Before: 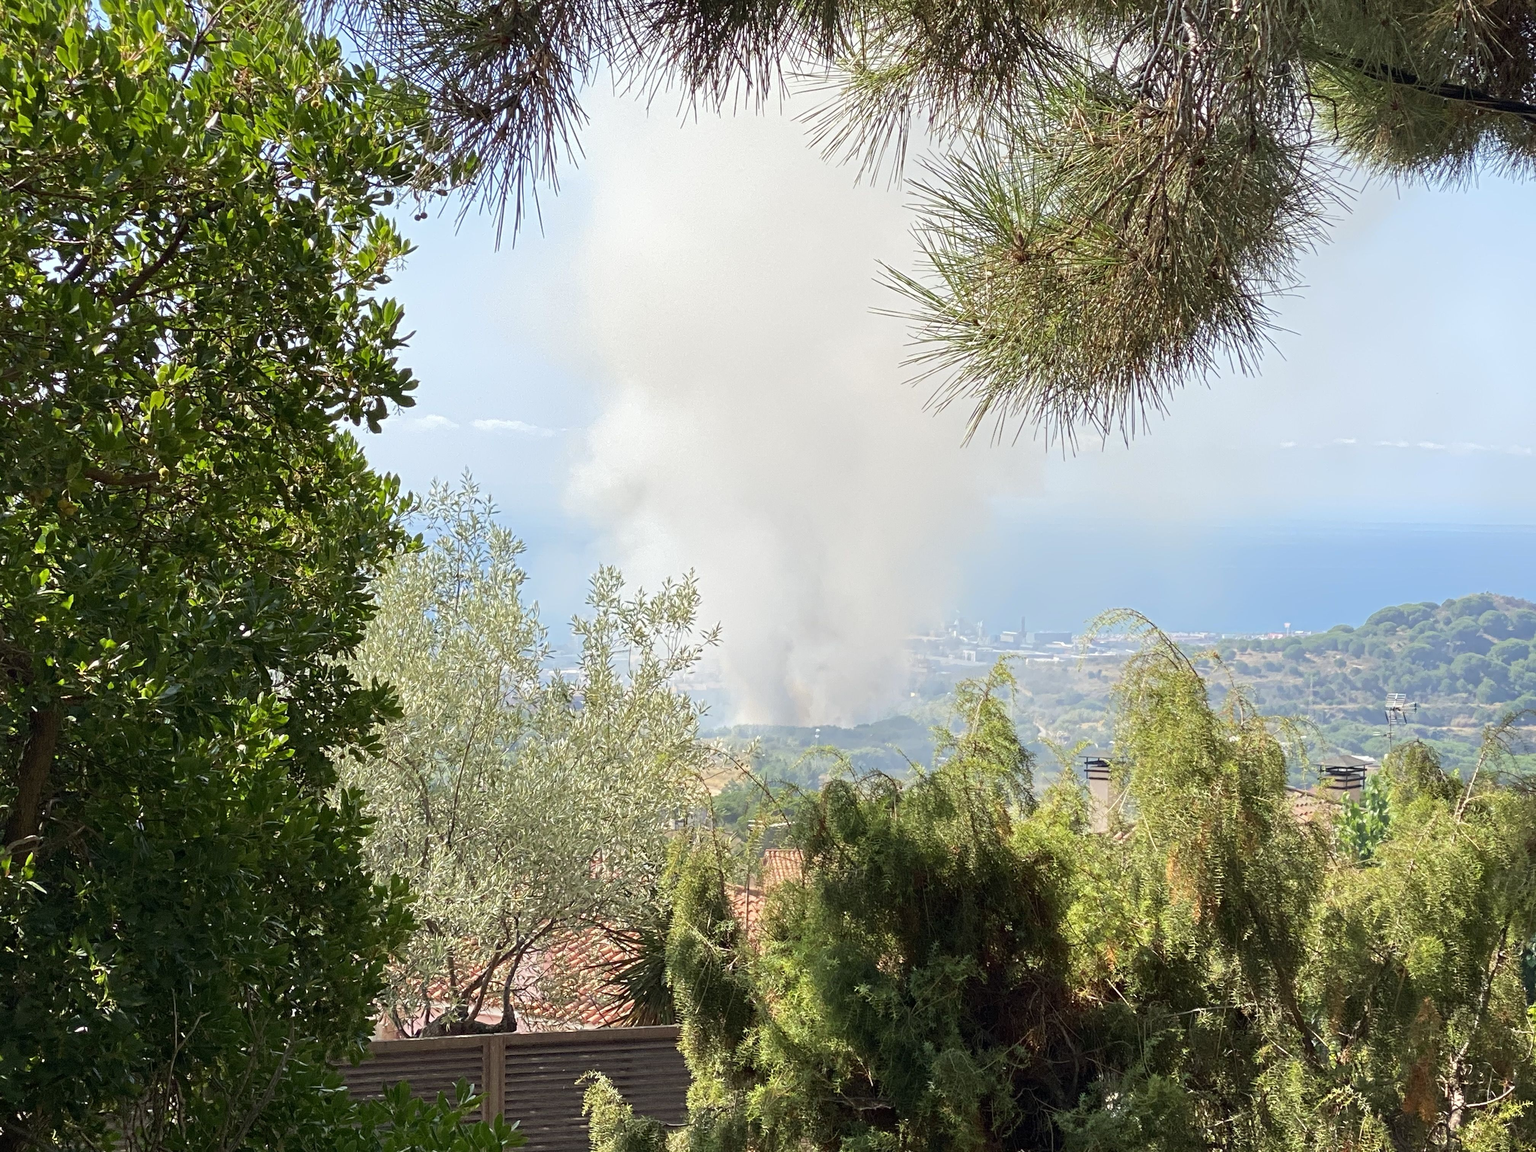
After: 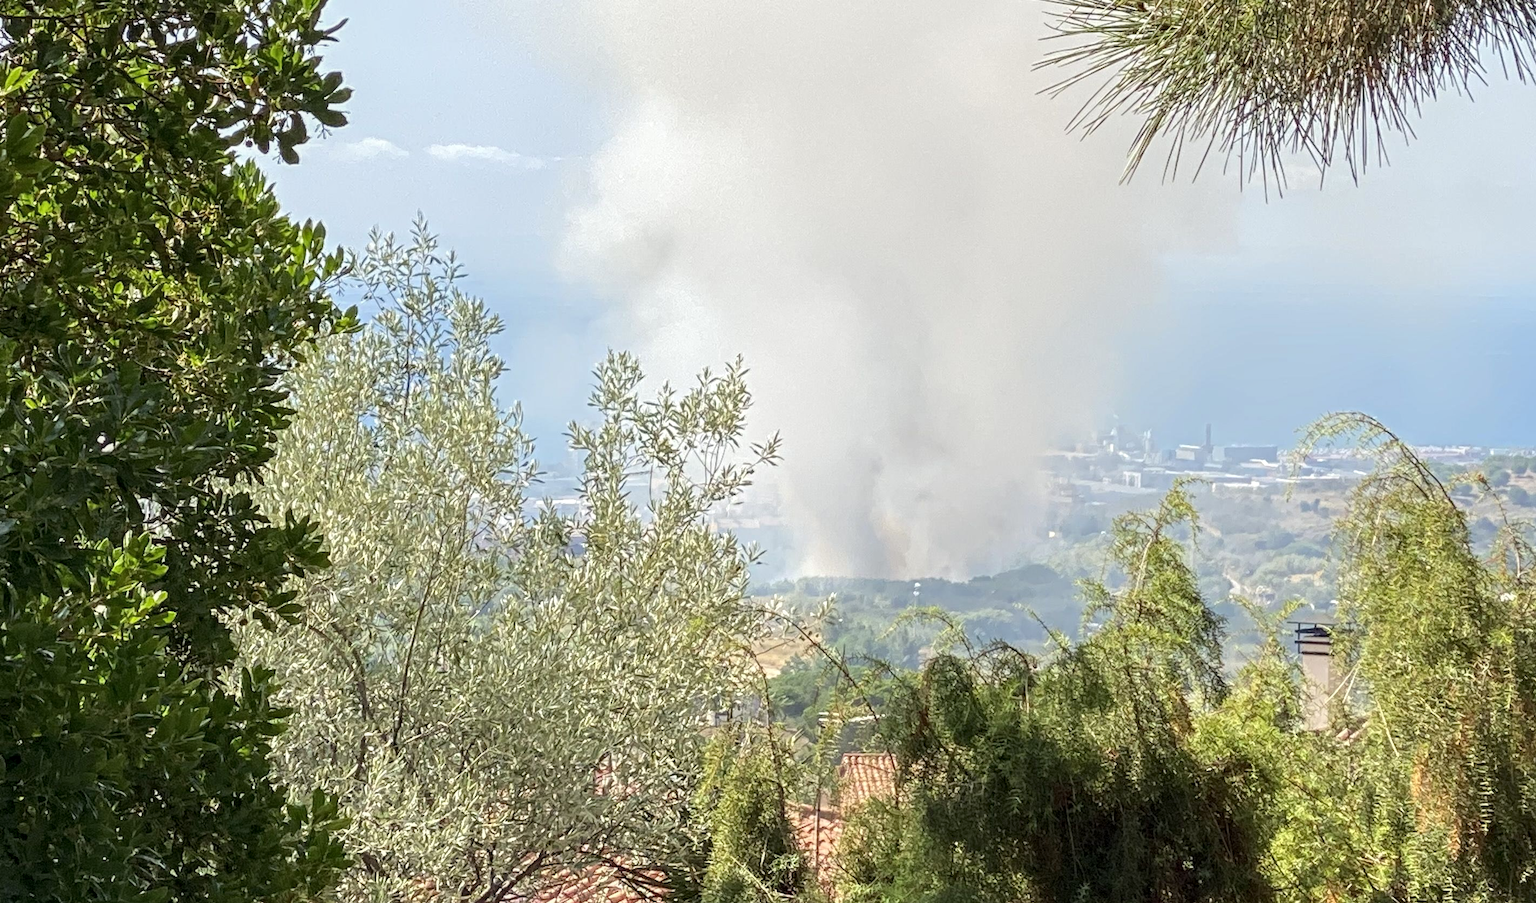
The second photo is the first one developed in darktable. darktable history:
crop: left 11.123%, top 27.61%, right 18.3%, bottom 17.034%
local contrast: on, module defaults
